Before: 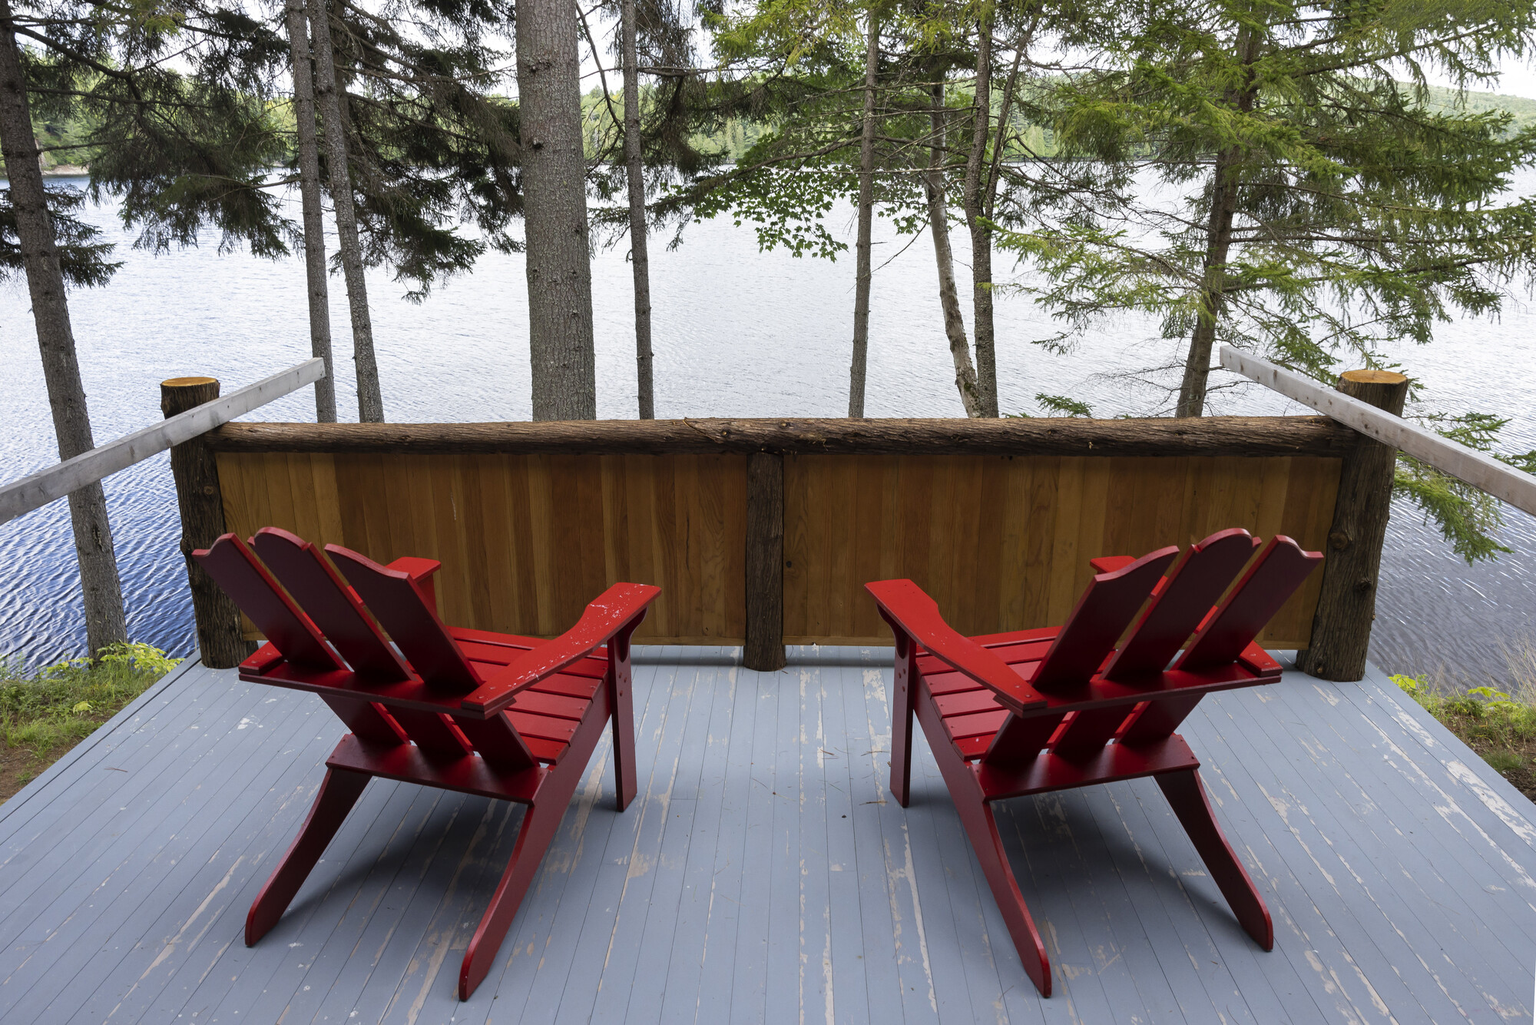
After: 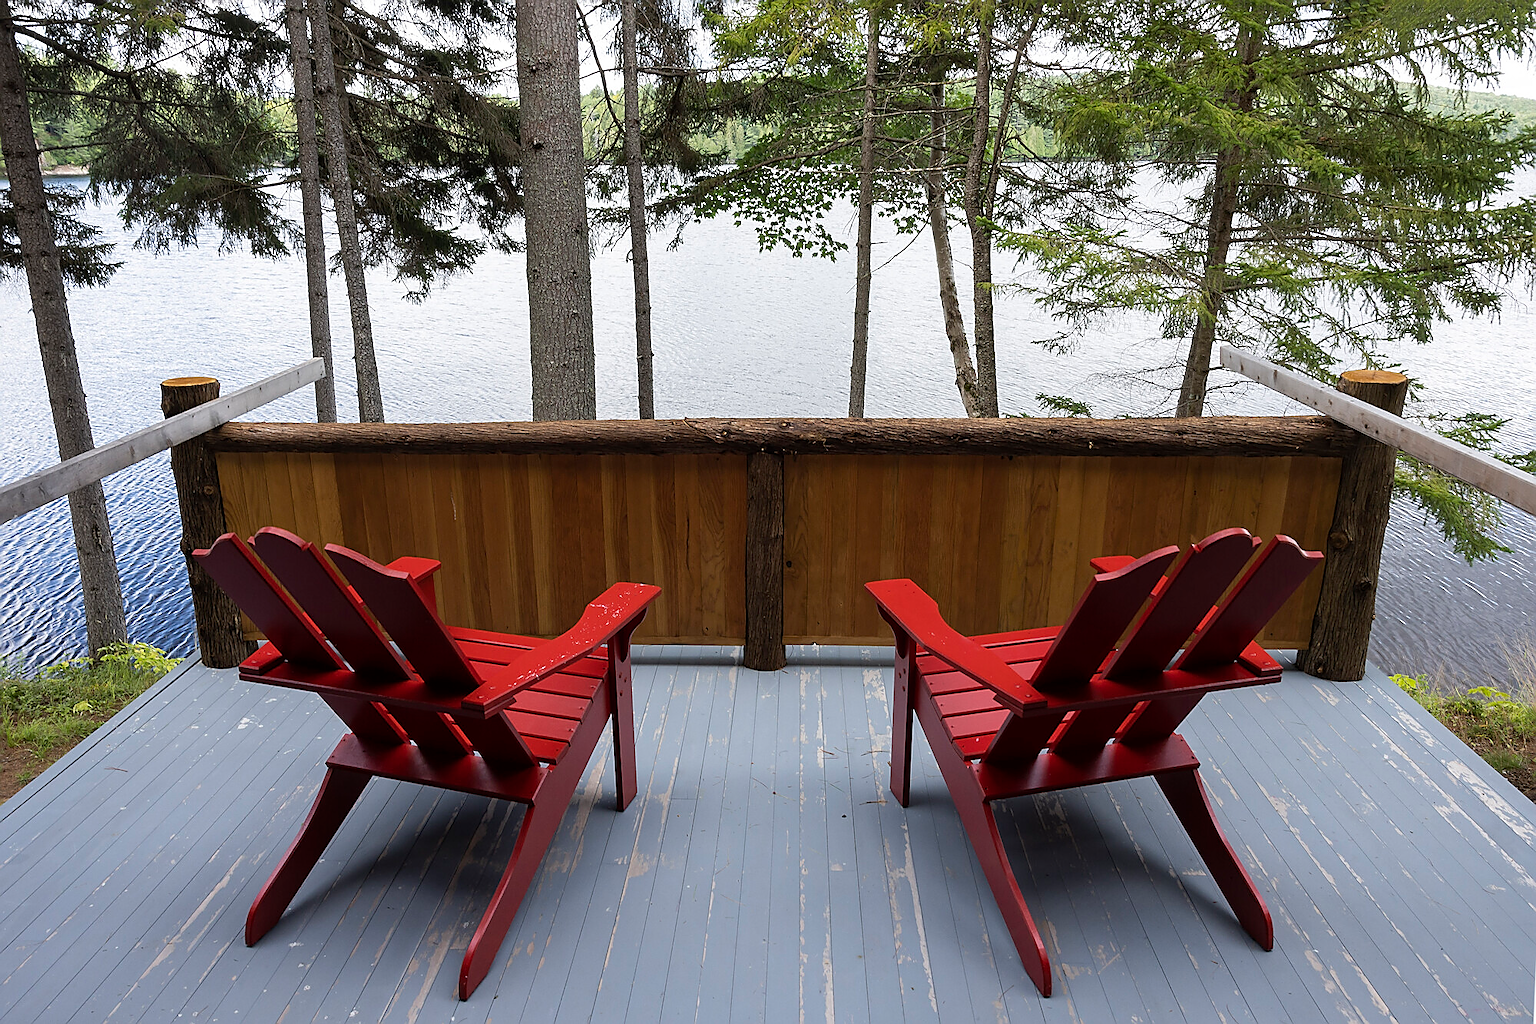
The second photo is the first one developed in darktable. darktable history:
sharpen: radius 1.4, amount 1.232, threshold 0.797
